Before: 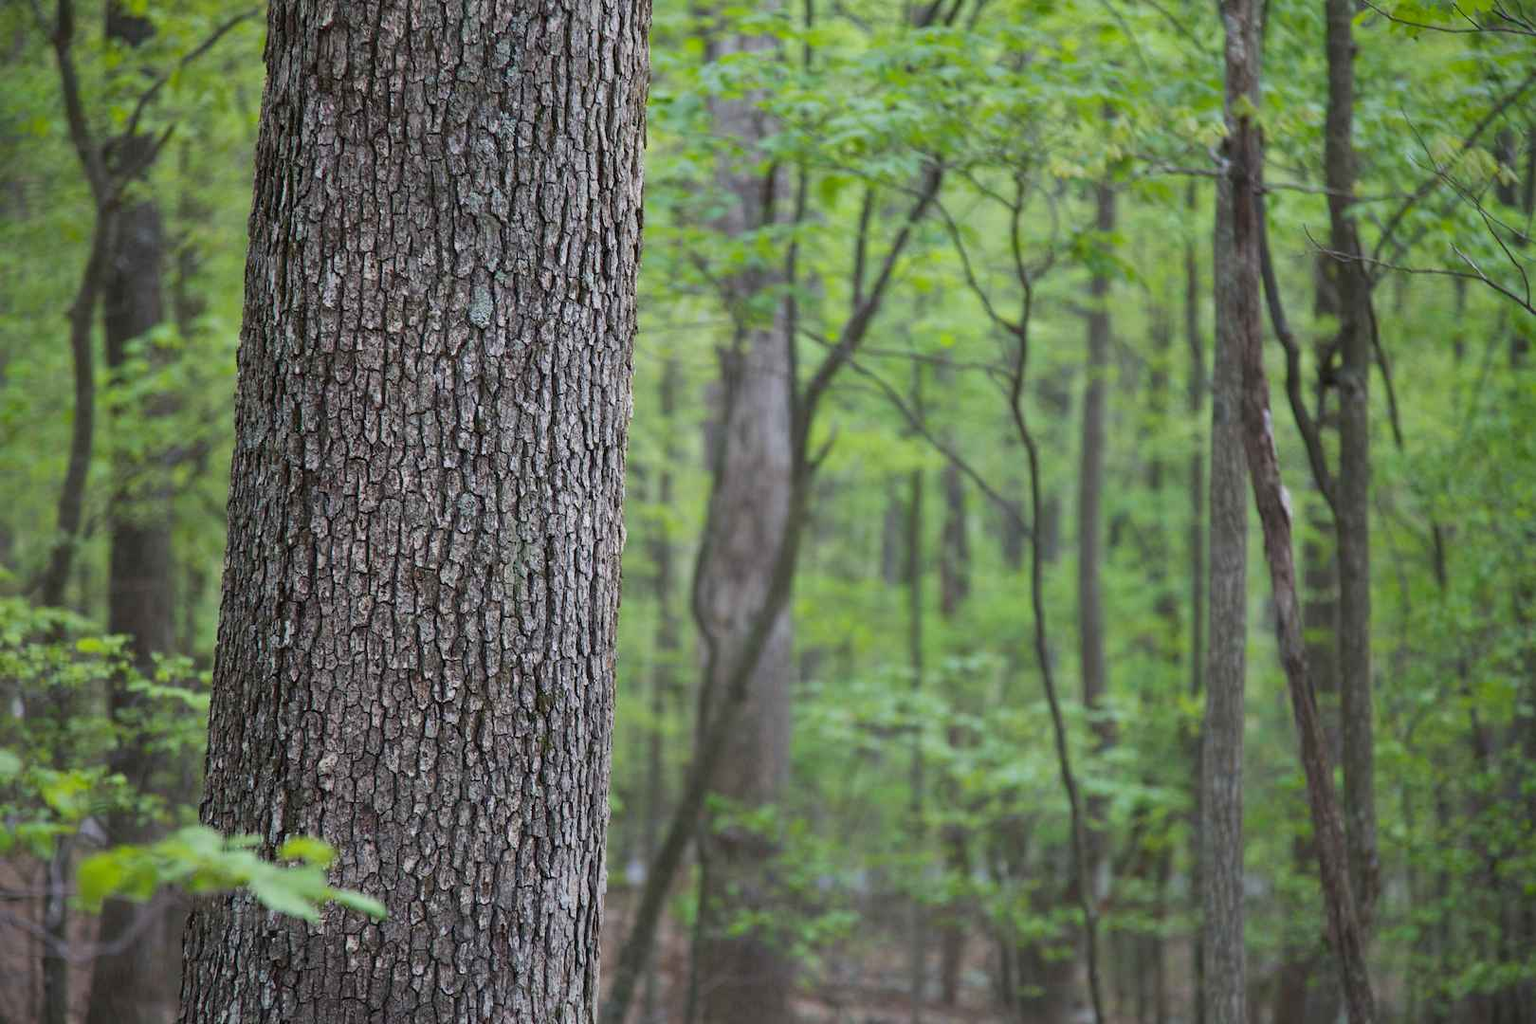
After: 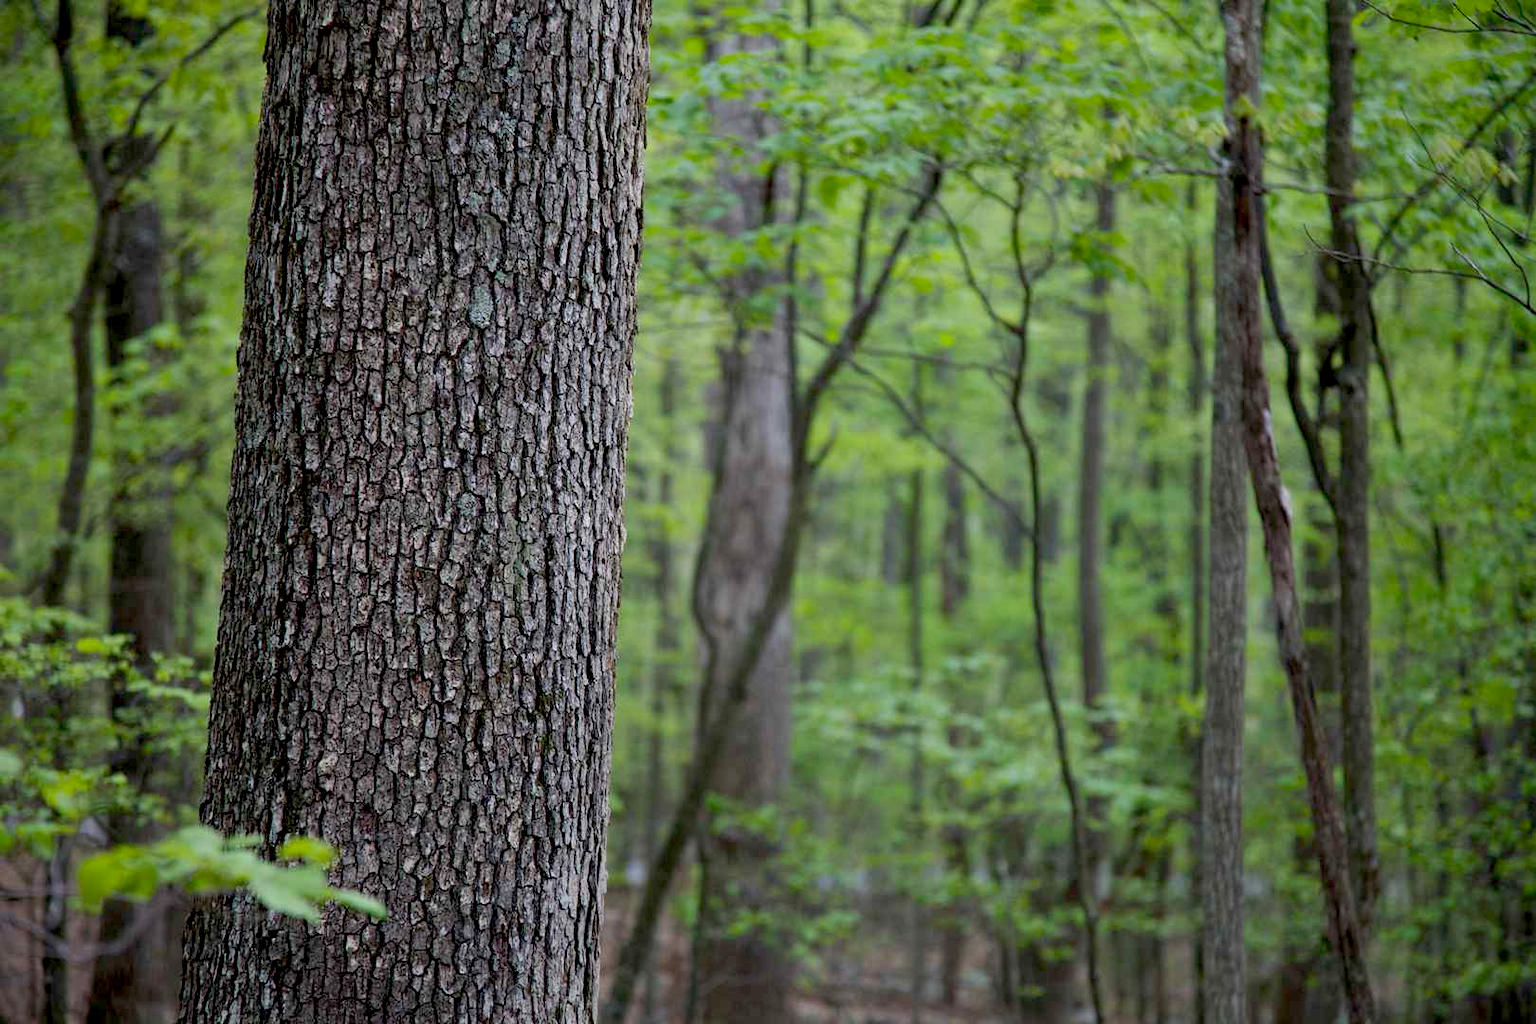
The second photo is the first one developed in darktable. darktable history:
exposure: black level correction 0.027, exposure -0.08 EV, compensate highlight preservation false
